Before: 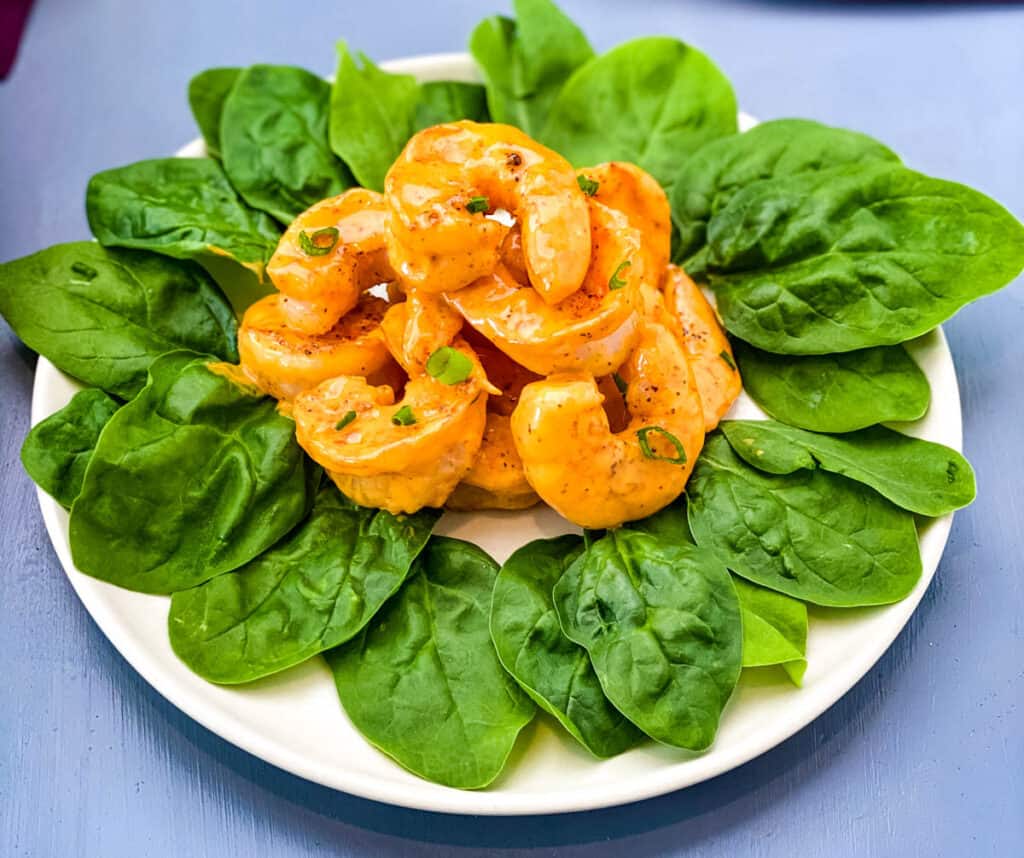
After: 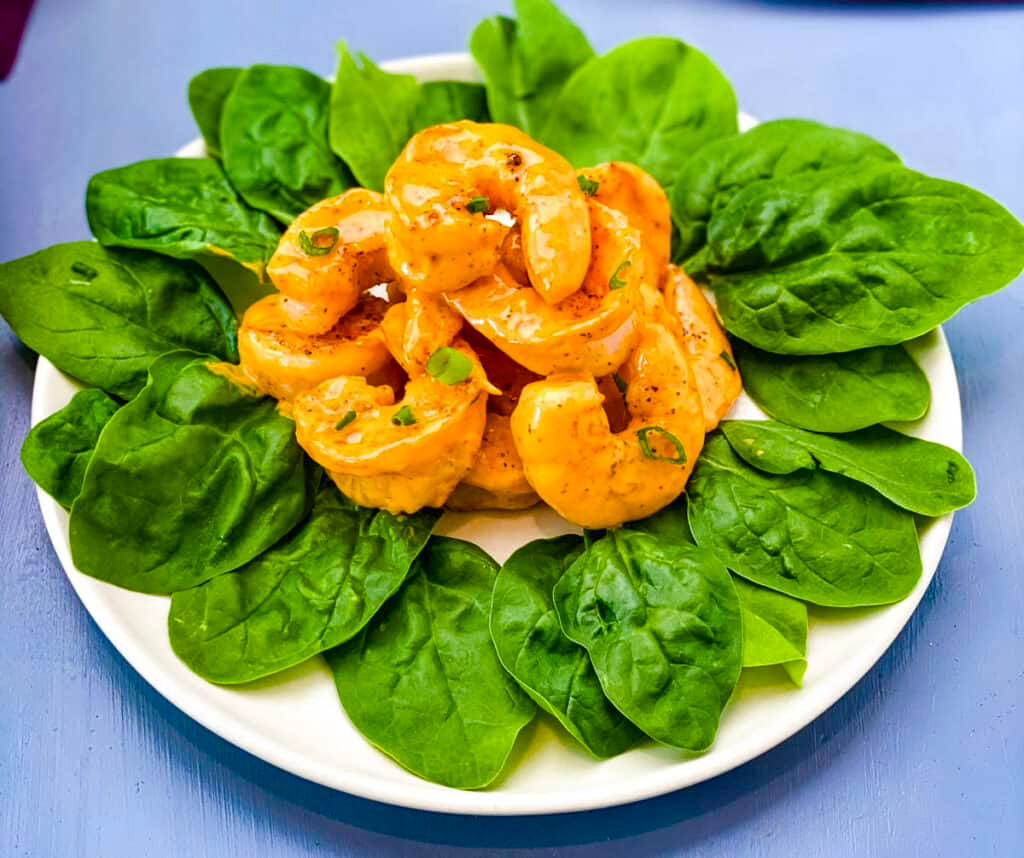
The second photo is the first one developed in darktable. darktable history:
color balance rgb: perceptual saturation grading › global saturation 24.191%, perceptual saturation grading › highlights -24.332%, perceptual saturation grading › mid-tones 24.2%, perceptual saturation grading › shadows 39.252%, global vibrance 20%
